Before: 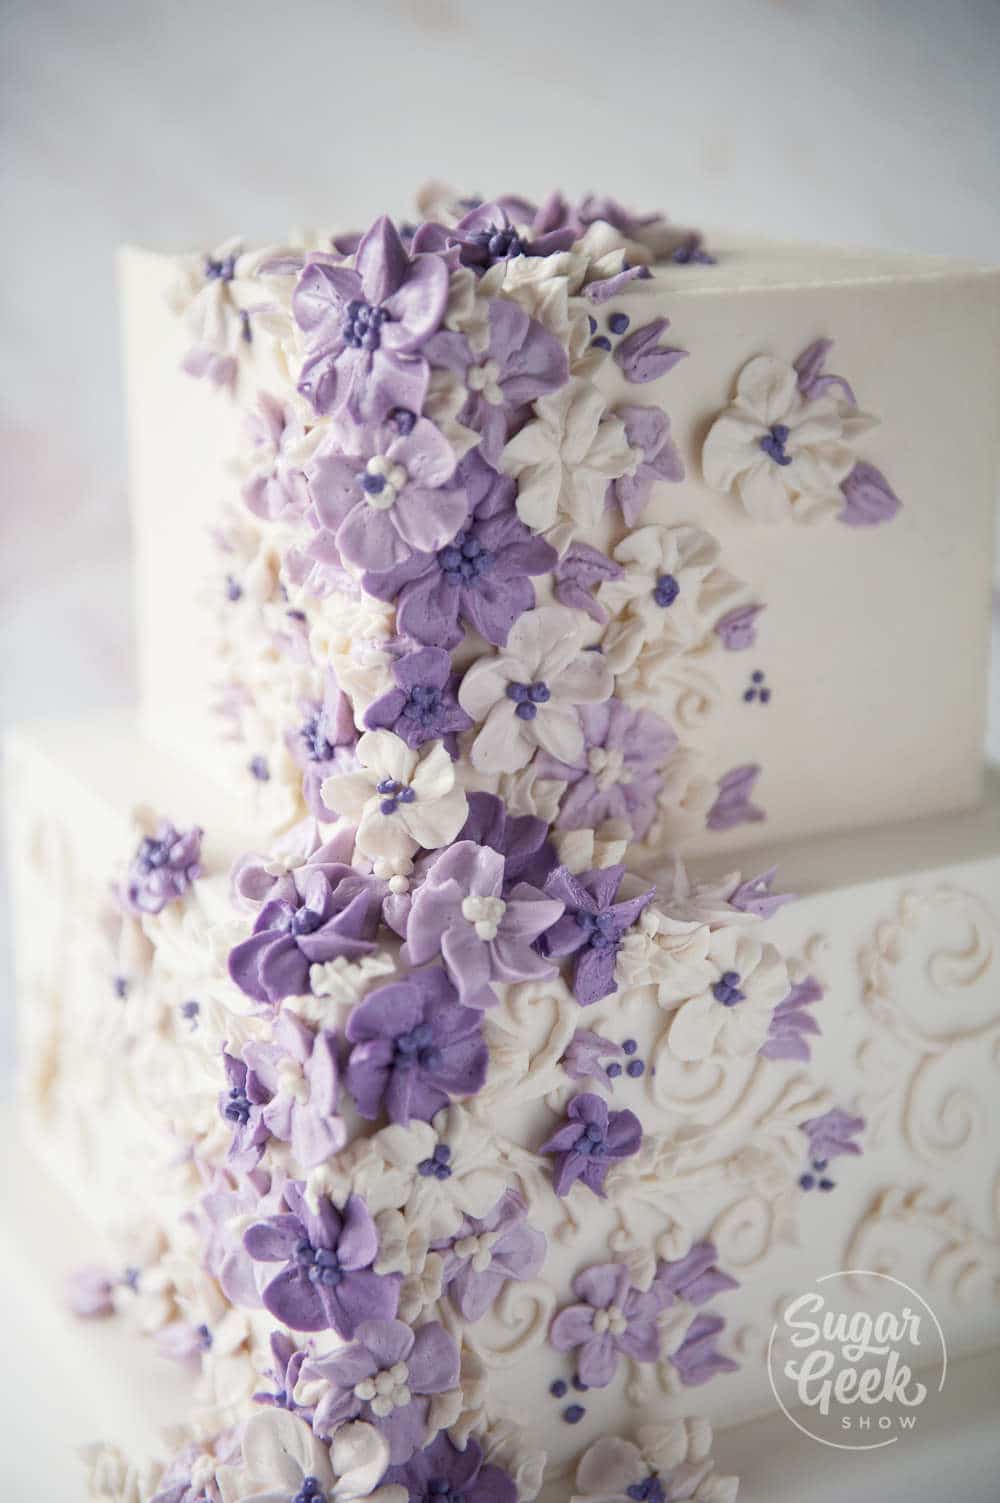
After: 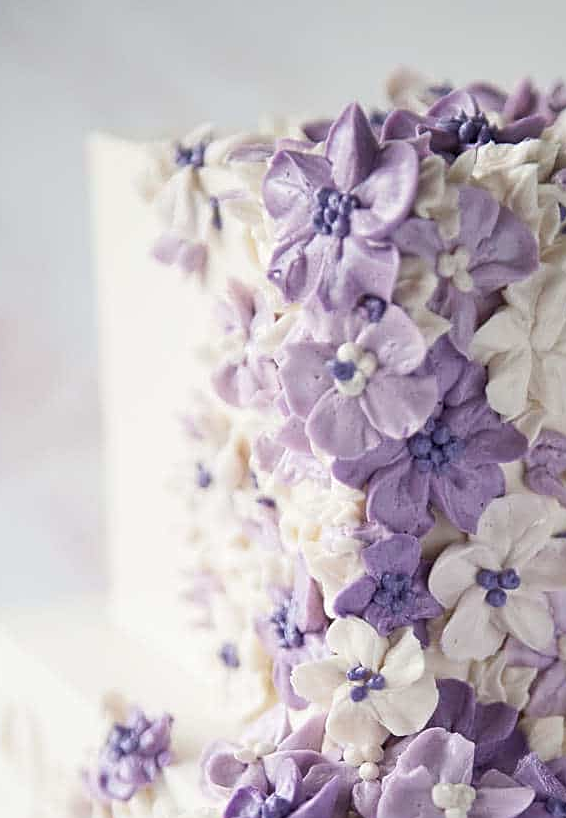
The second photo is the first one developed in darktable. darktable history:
sharpen: on, module defaults
crop and rotate: left 3.04%, top 7.548%, right 40.336%, bottom 38.01%
